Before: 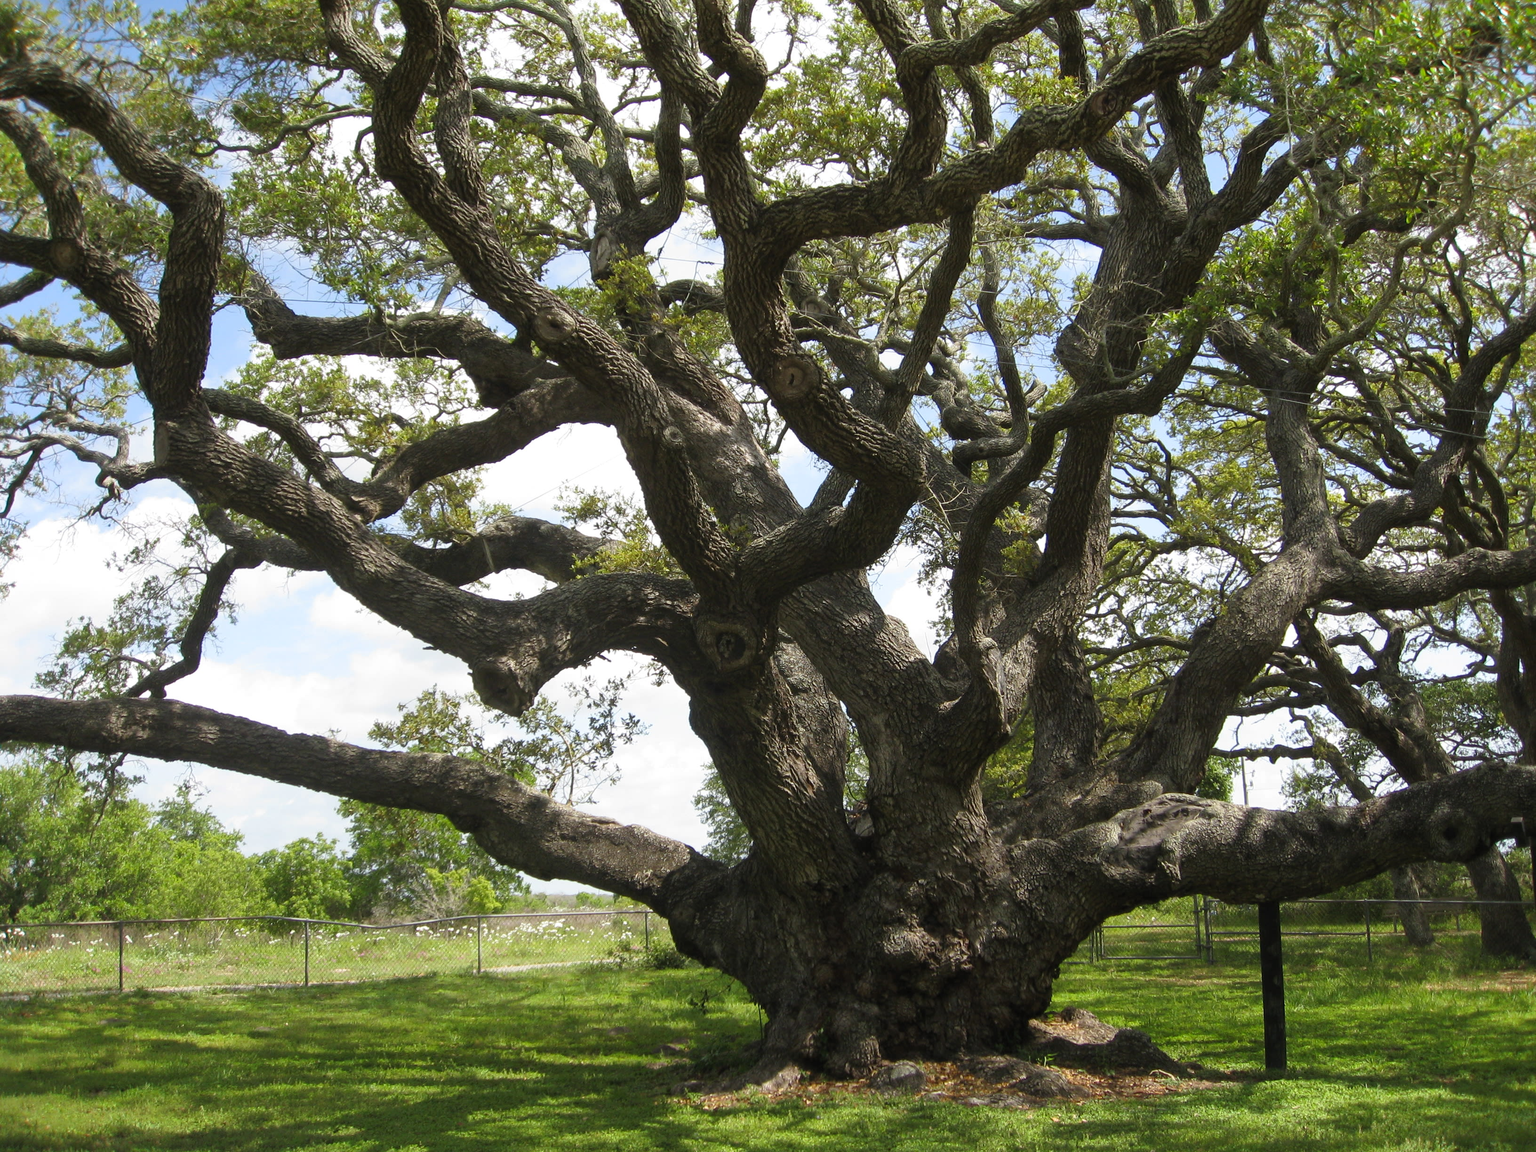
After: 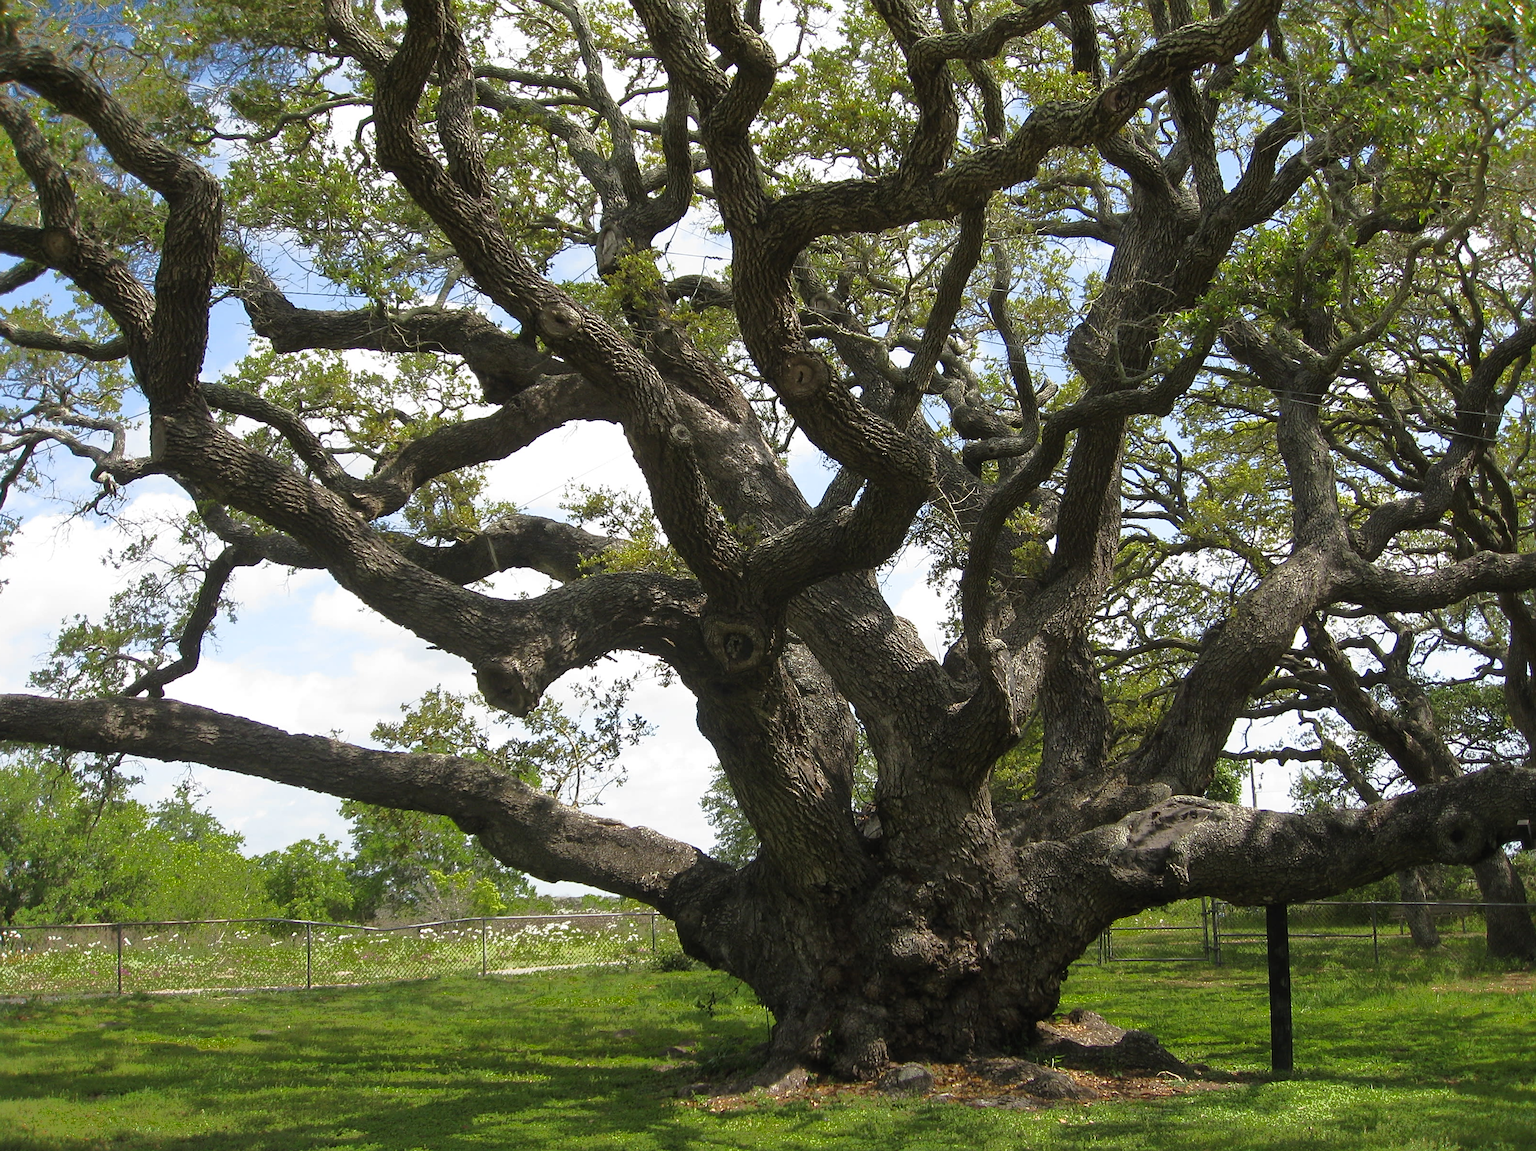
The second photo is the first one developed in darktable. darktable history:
rotate and perspective: rotation 0.174°, lens shift (vertical) 0.013, lens shift (horizontal) 0.019, shear 0.001, automatic cropping original format, crop left 0.007, crop right 0.991, crop top 0.016, crop bottom 0.997
fill light: exposure -0.73 EV, center 0.69, width 2.2
sharpen: on, module defaults
